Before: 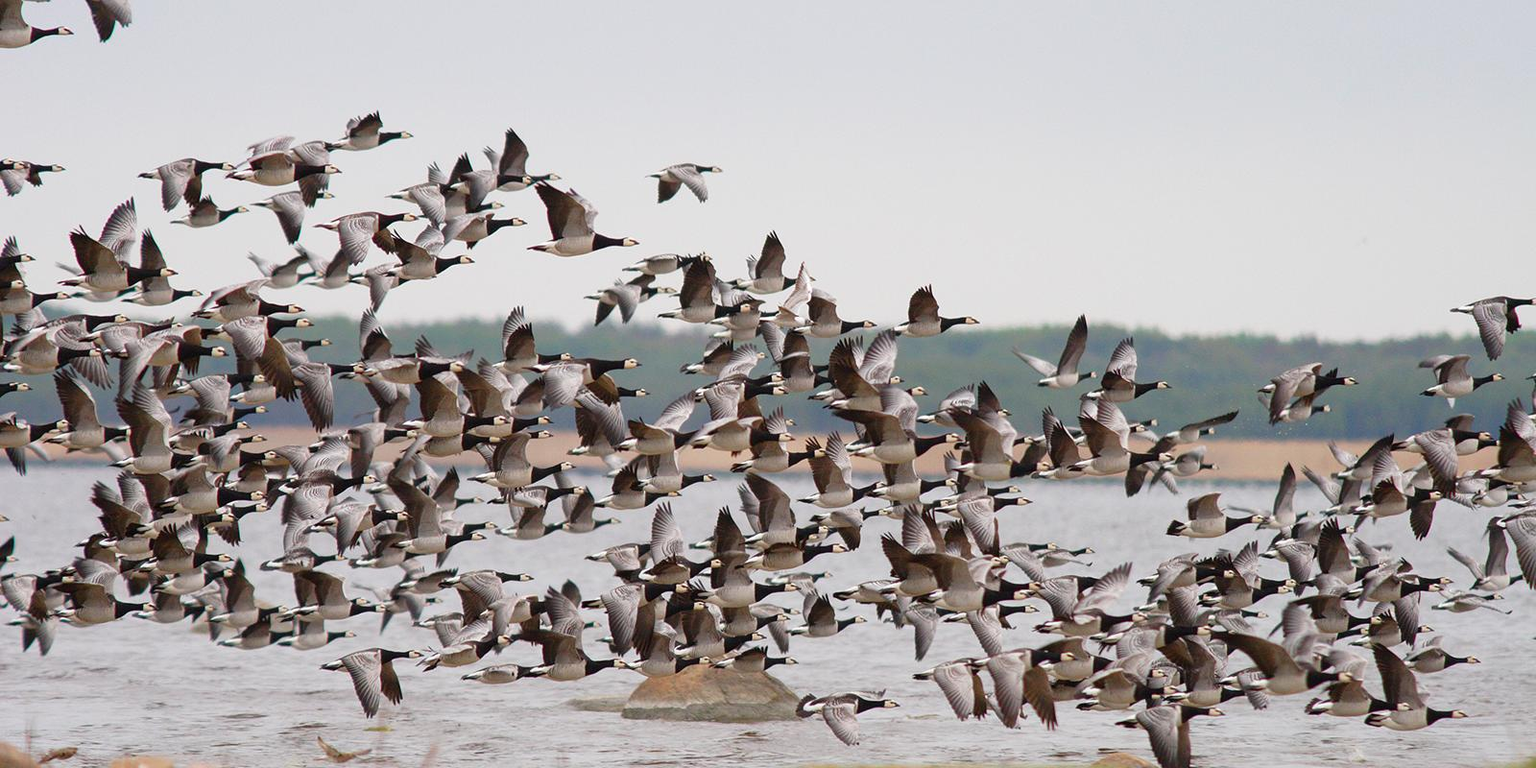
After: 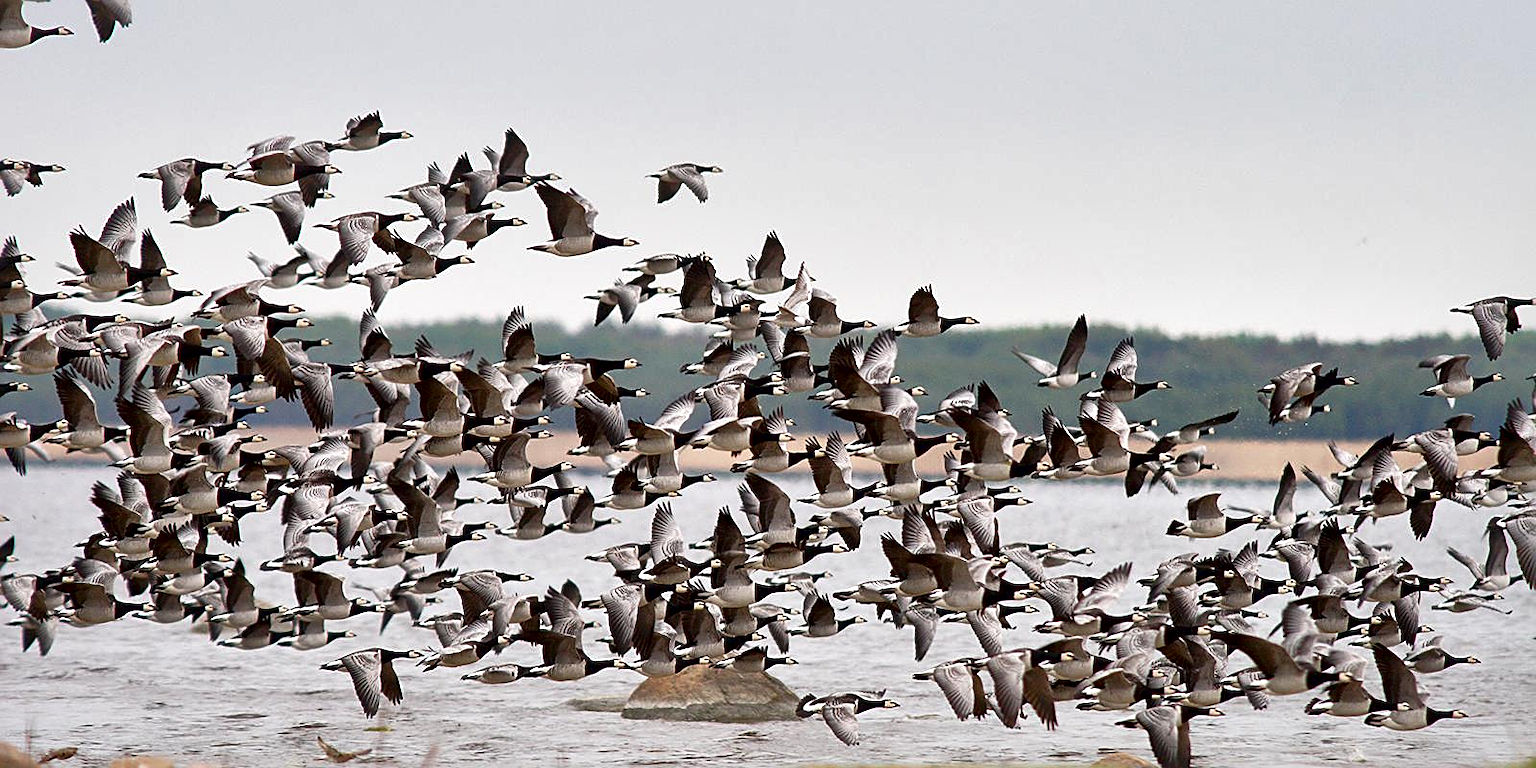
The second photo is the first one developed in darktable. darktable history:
local contrast: mode bilateral grid, contrast 44, coarseness 69, detail 214%, midtone range 0.2
sharpen: on, module defaults
